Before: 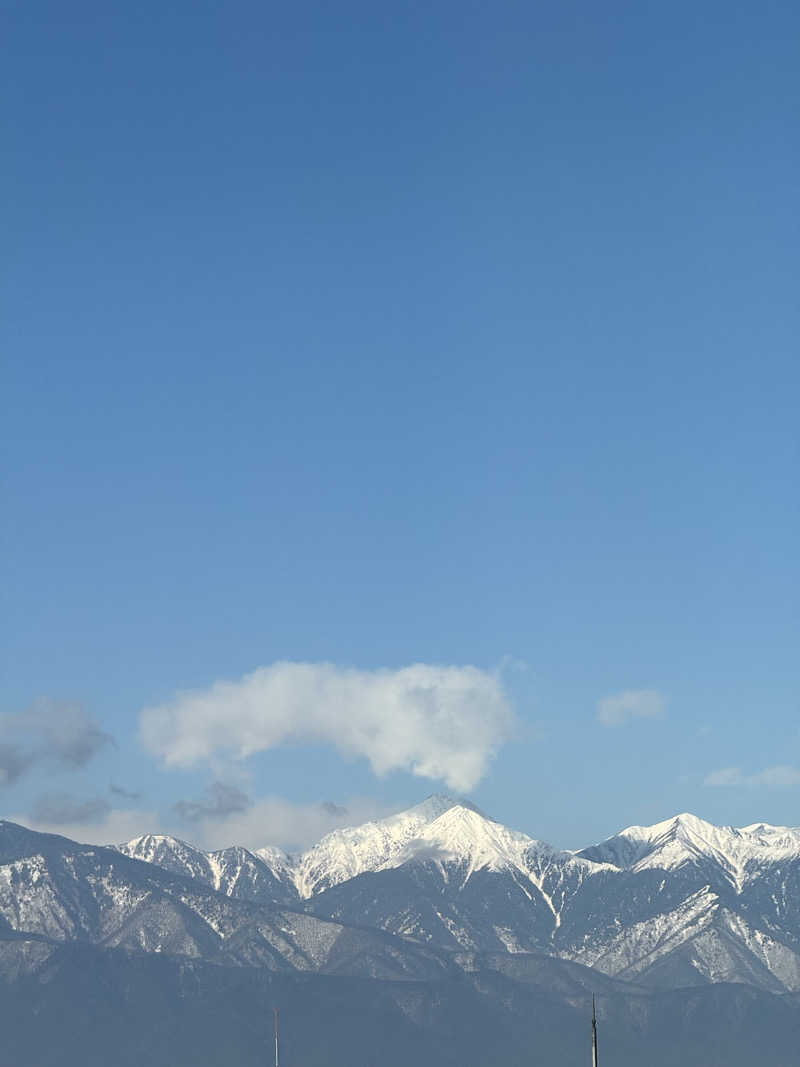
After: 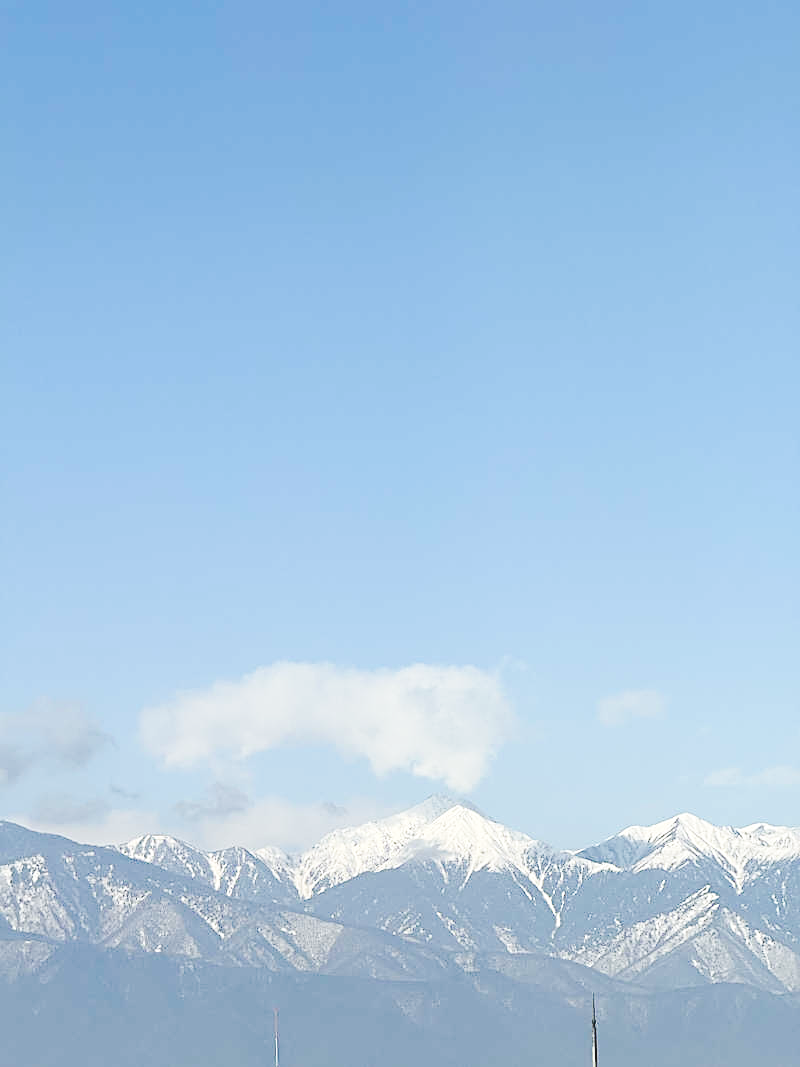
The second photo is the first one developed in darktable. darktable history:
levels: levels [0, 0.478, 1]
sharpen: amount 0.598
base curve: curves: ch0 [(0, 0.007) (0.028, 0.063) (0.121, 0.311) (0.46, 0.743) (0.859, 0.957) (1, 1)], preserve colors none
